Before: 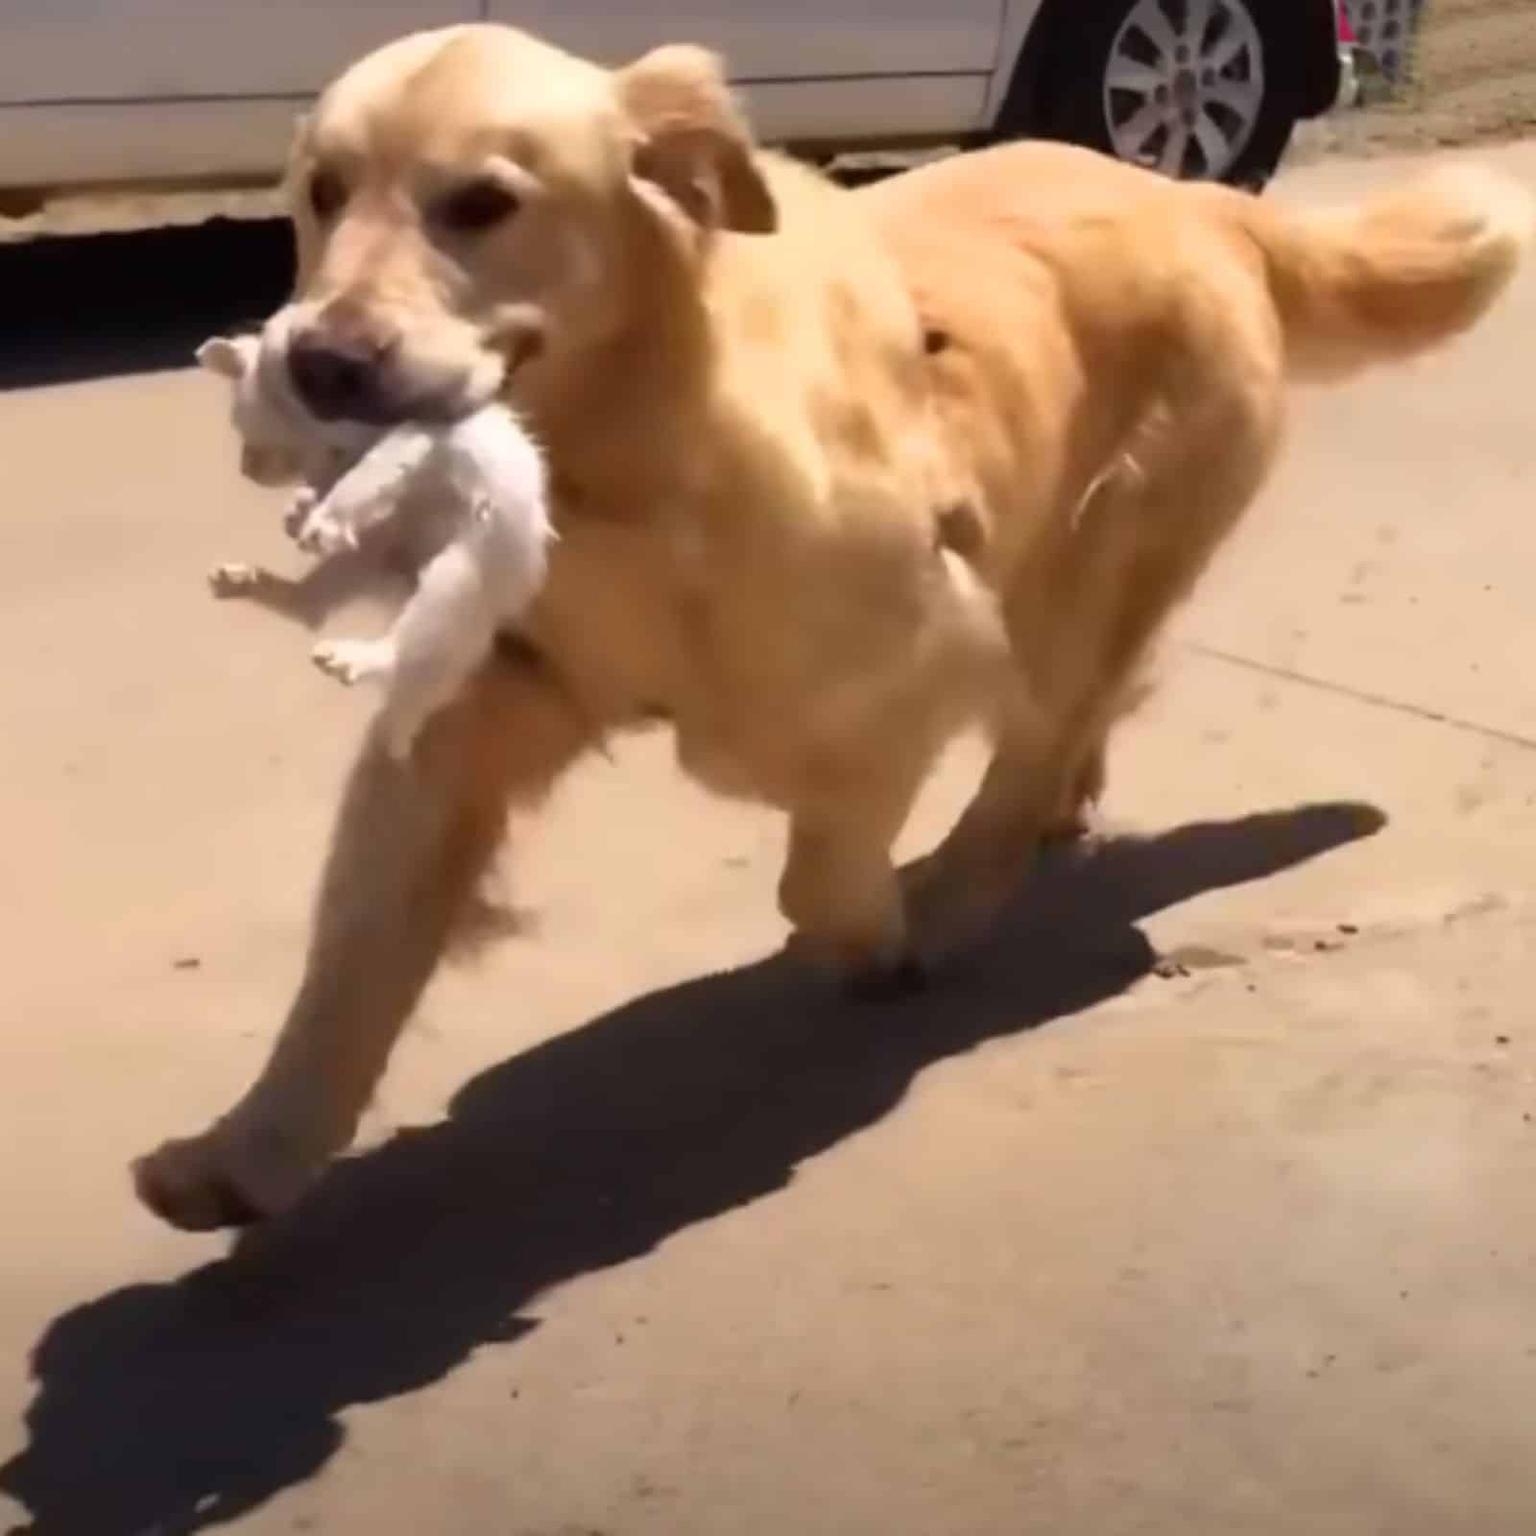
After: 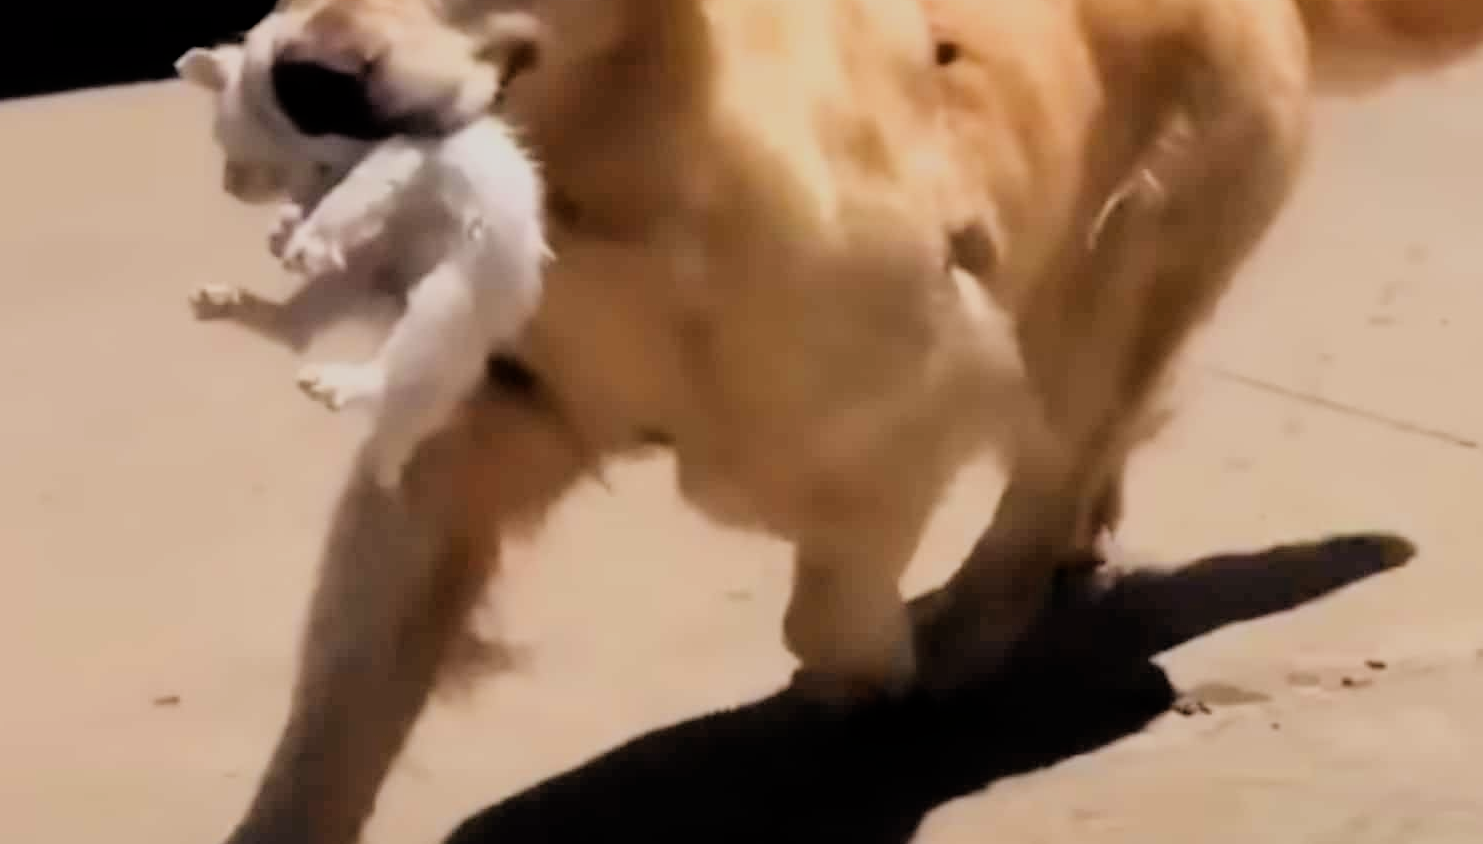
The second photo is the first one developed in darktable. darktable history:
filmic rgb: black relative exposure -4.4 EV, white relative exposure 5.03 EV, hardness 2.23, latitude 40.49%, contrast 1.147, highlights saturation mix 10.83%, shadows ↔ highlights balance 0.839%, enable highlight reconstruction true
crop: left 1.807%, top 18.991%, right 5.474%, bottom 28.222%
